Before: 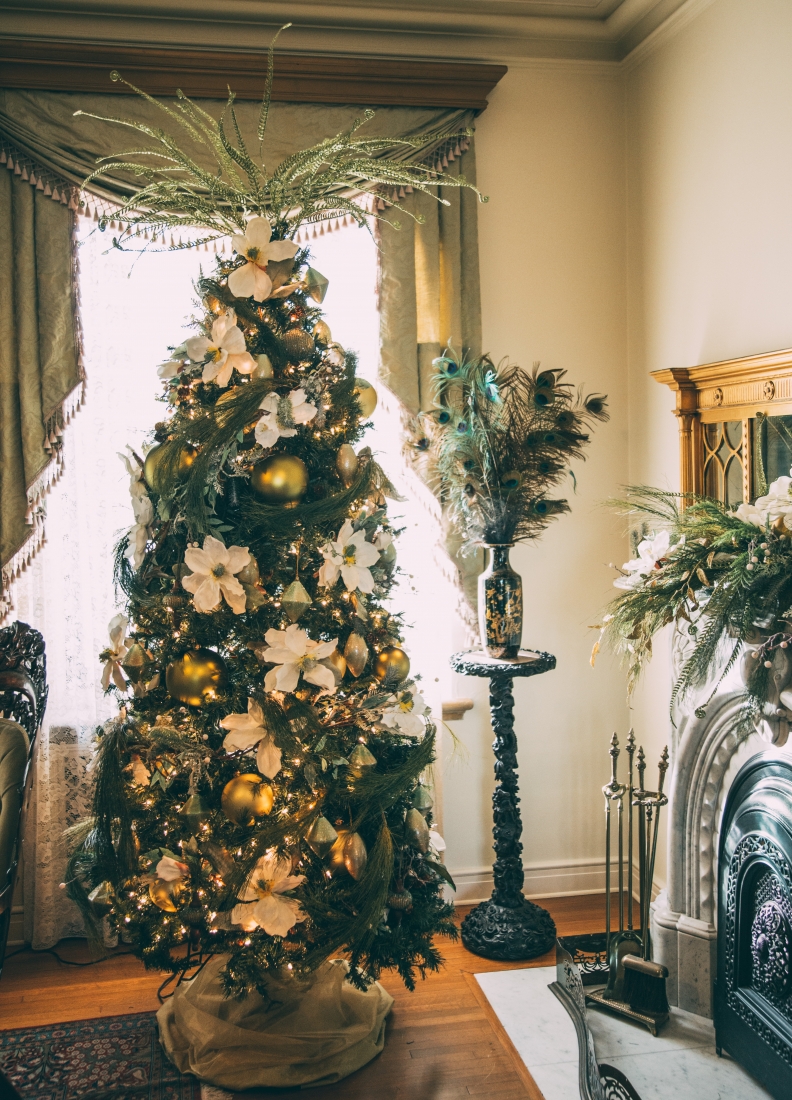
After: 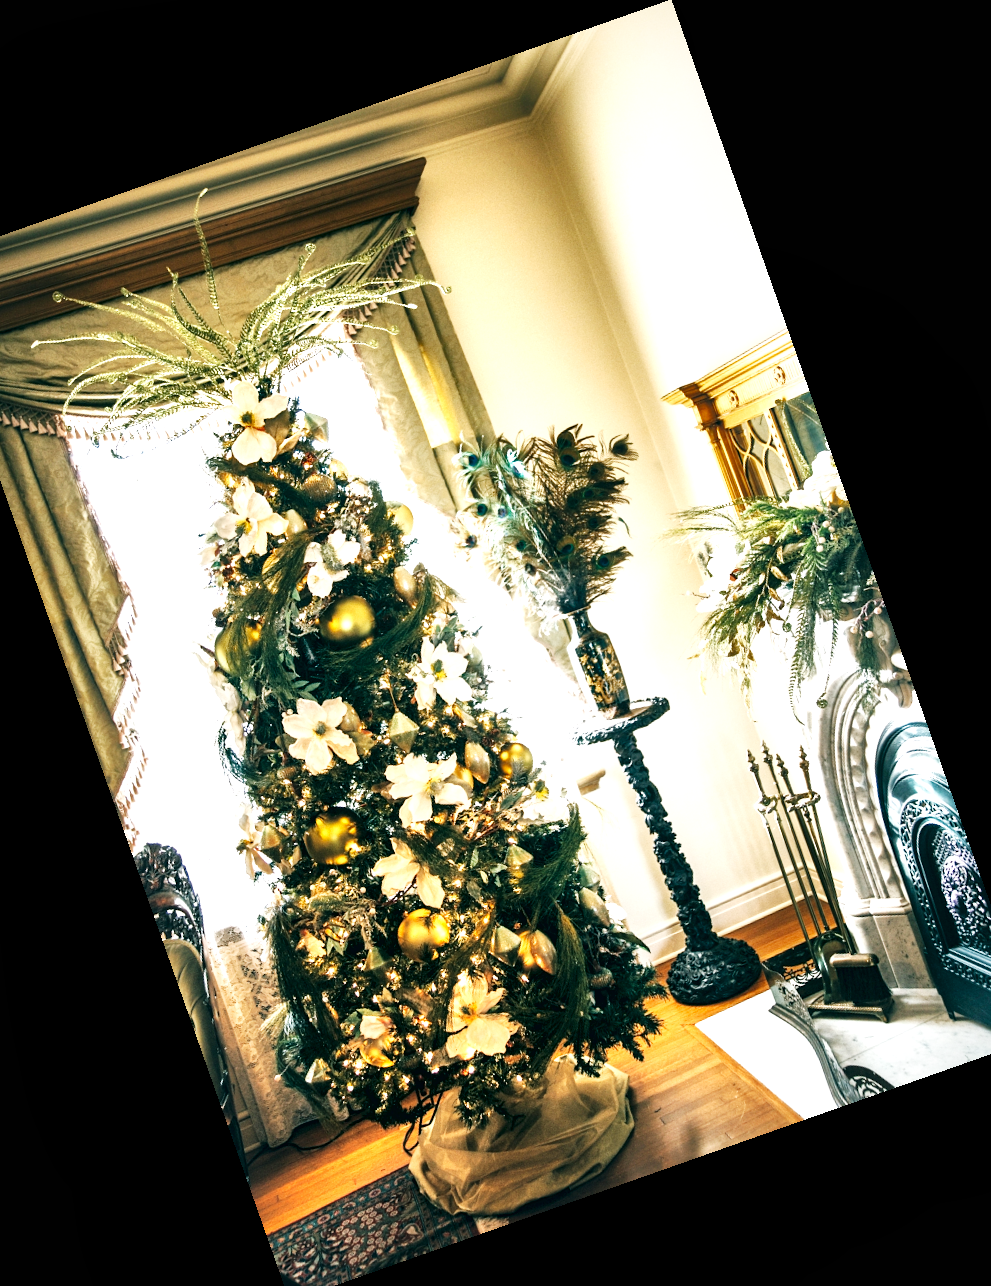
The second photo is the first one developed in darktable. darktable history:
tone equalizer: on, module defaults
local contrast: mode bilateral grid, contrast 44, coarseness 69, detail 214%, midtone range 0.2
crop and rotate: angle 19.43°, left 6.812%, right 4.125%, bottom 1.087%
base curve: curves: ch0 [(0, 0) (0.007, 0.004) (0.027, 0.03) (0.046, 0.07) (0.207, 0.54) (0.442, 0.872) (0.673, 0.972) (1, 1)], preserve colors none
